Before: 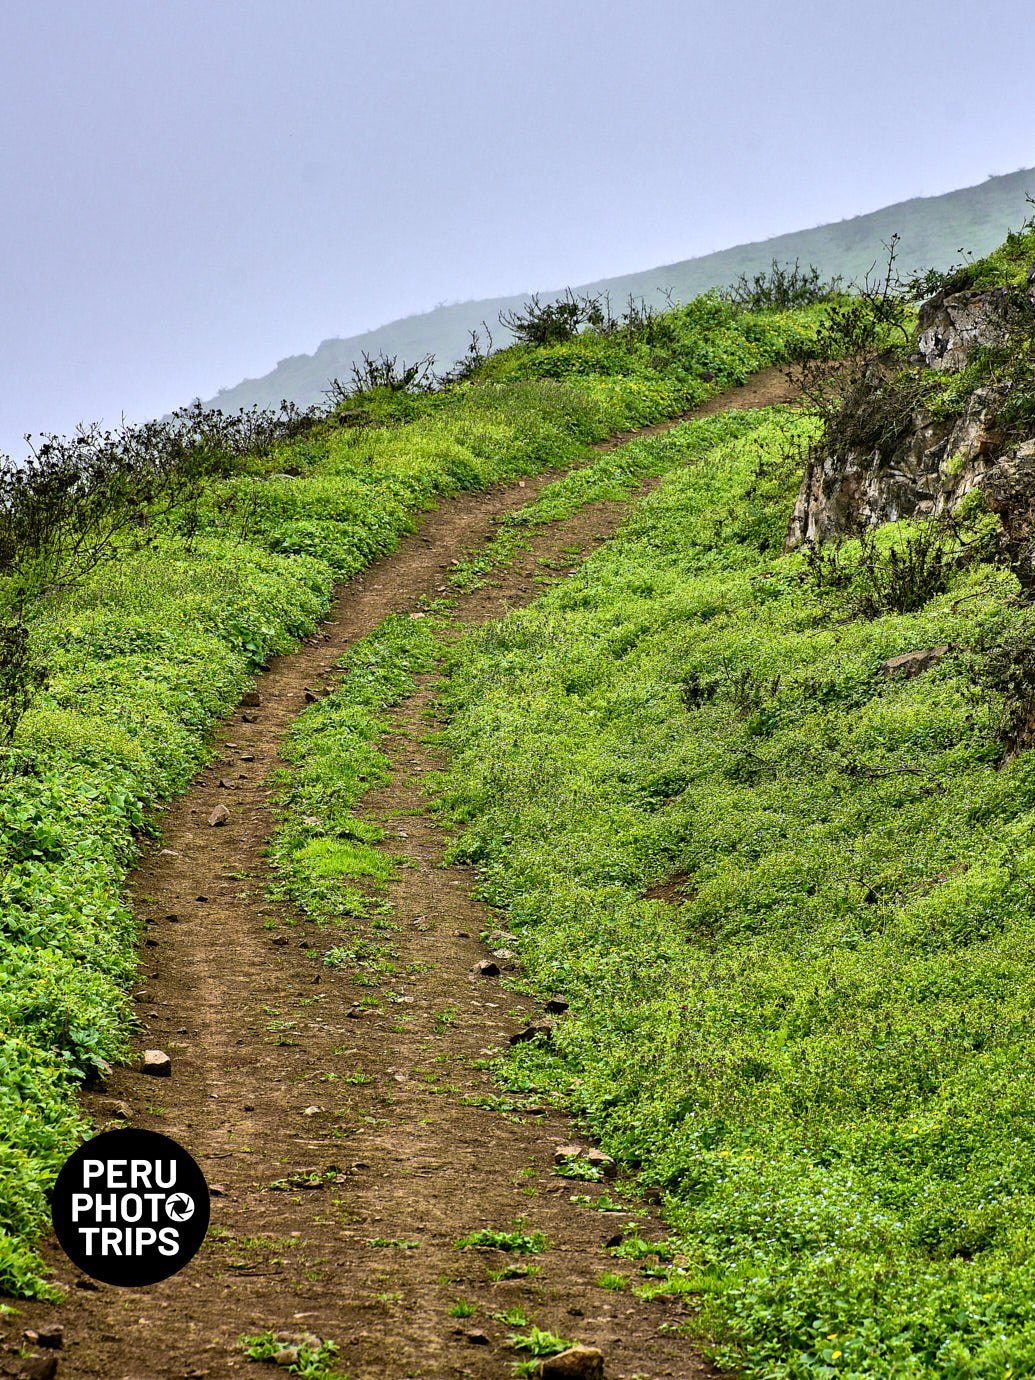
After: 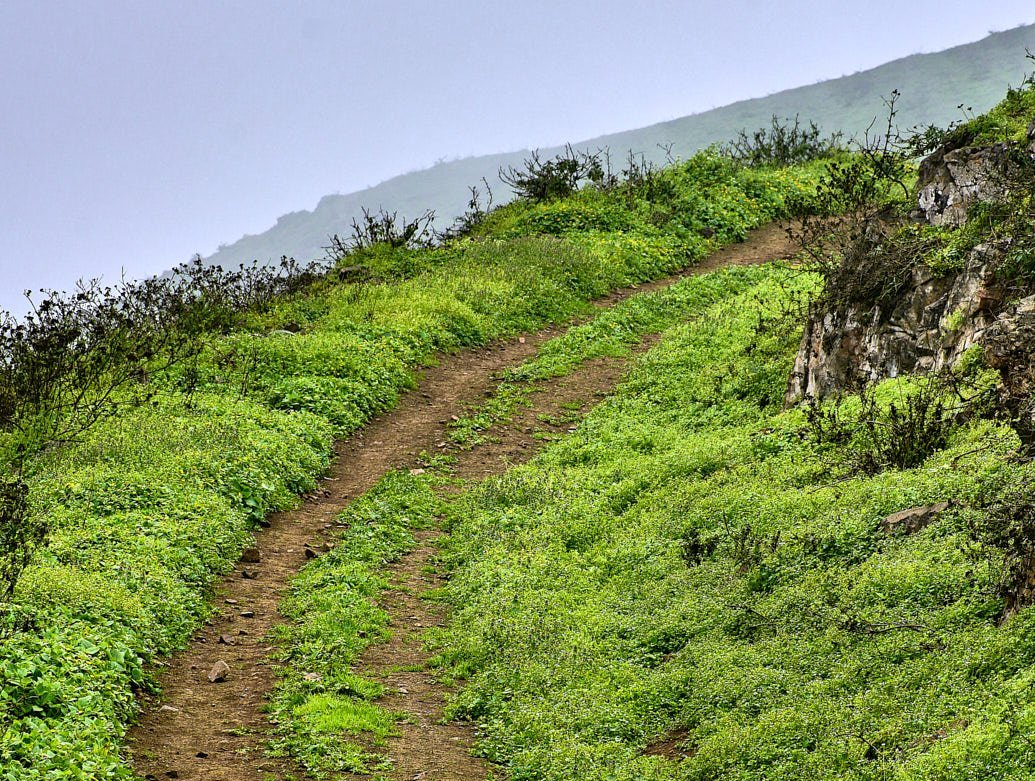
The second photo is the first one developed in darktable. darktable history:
crop and rotate: top 10.454%, bottom 32.891%
